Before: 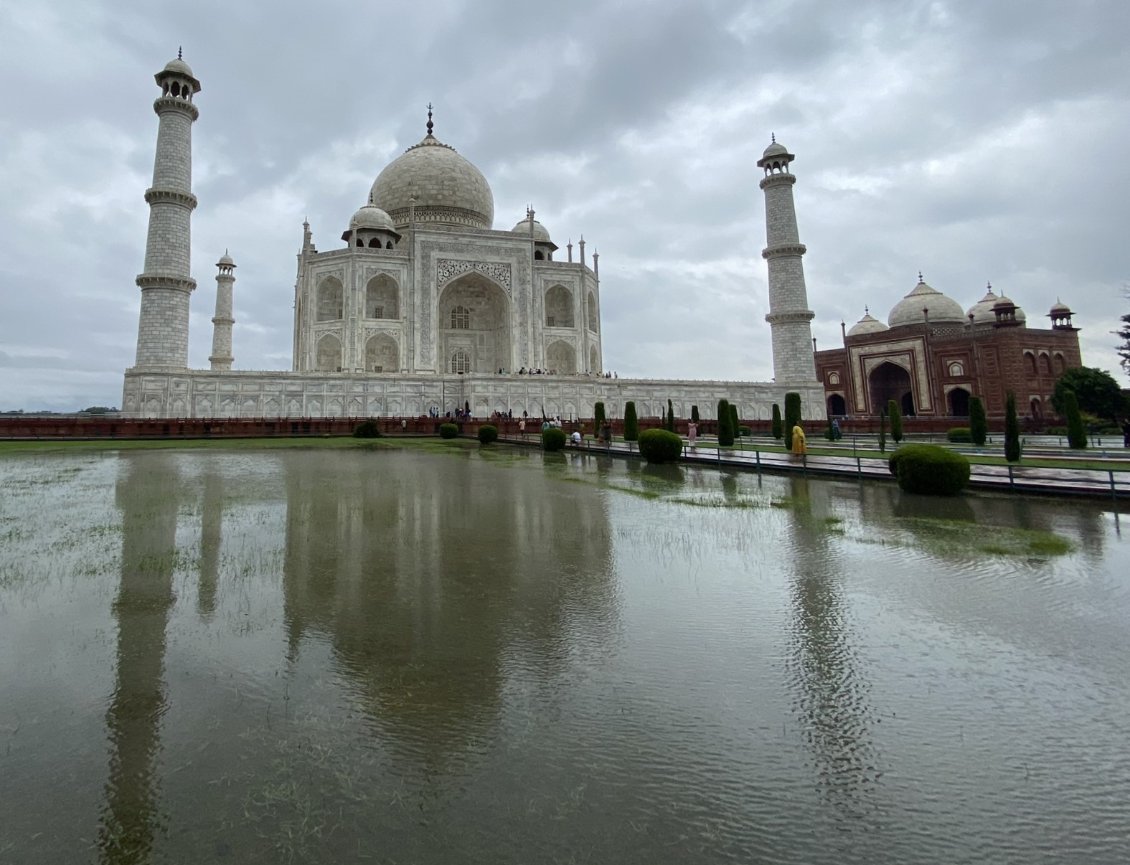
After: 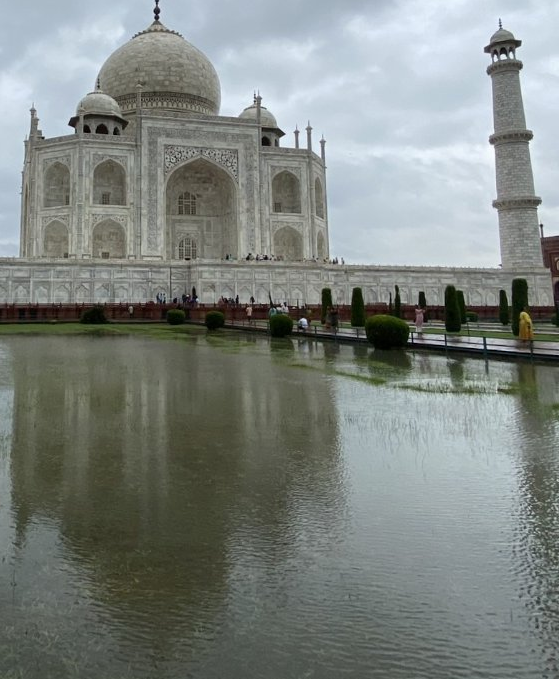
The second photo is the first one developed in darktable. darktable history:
crop and rotate: angle 0.021°, left 24.199%, top 13.247%, right 26.237%, bottom 8.137%
